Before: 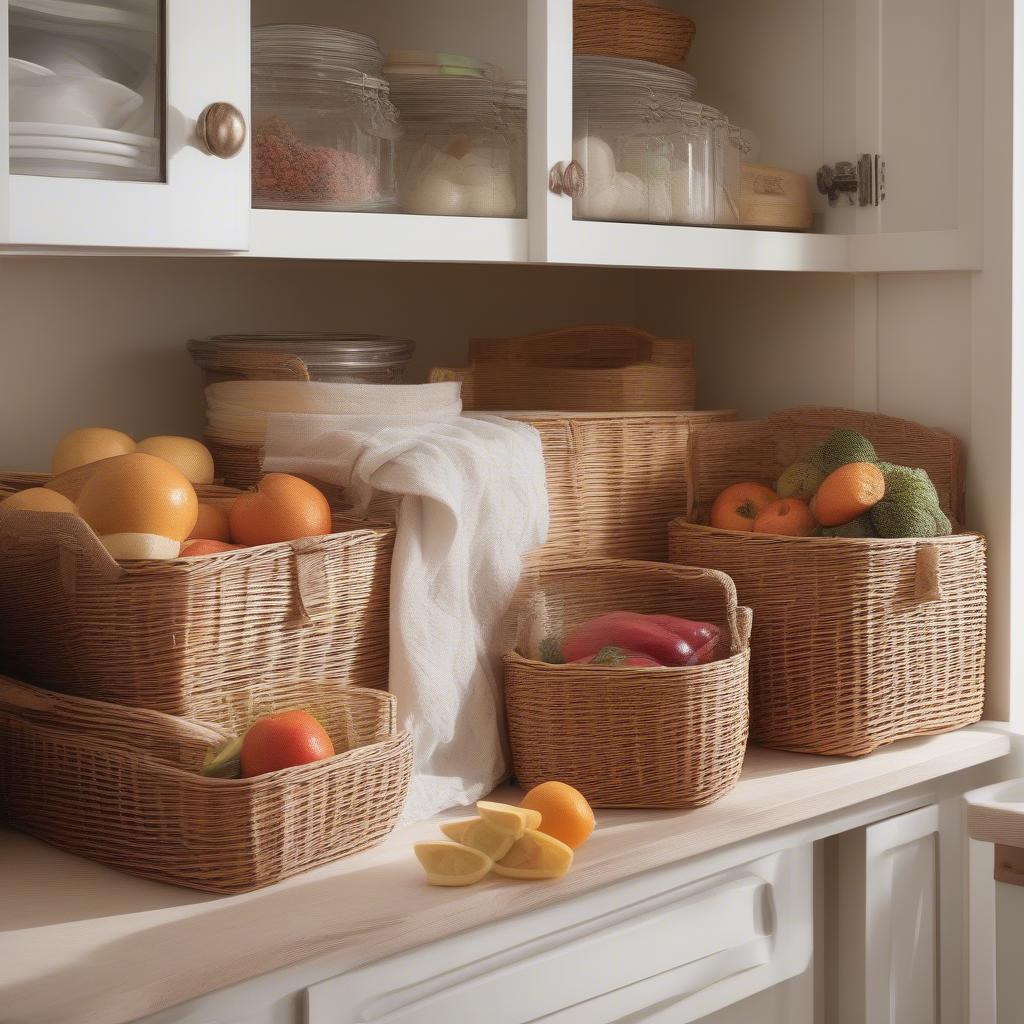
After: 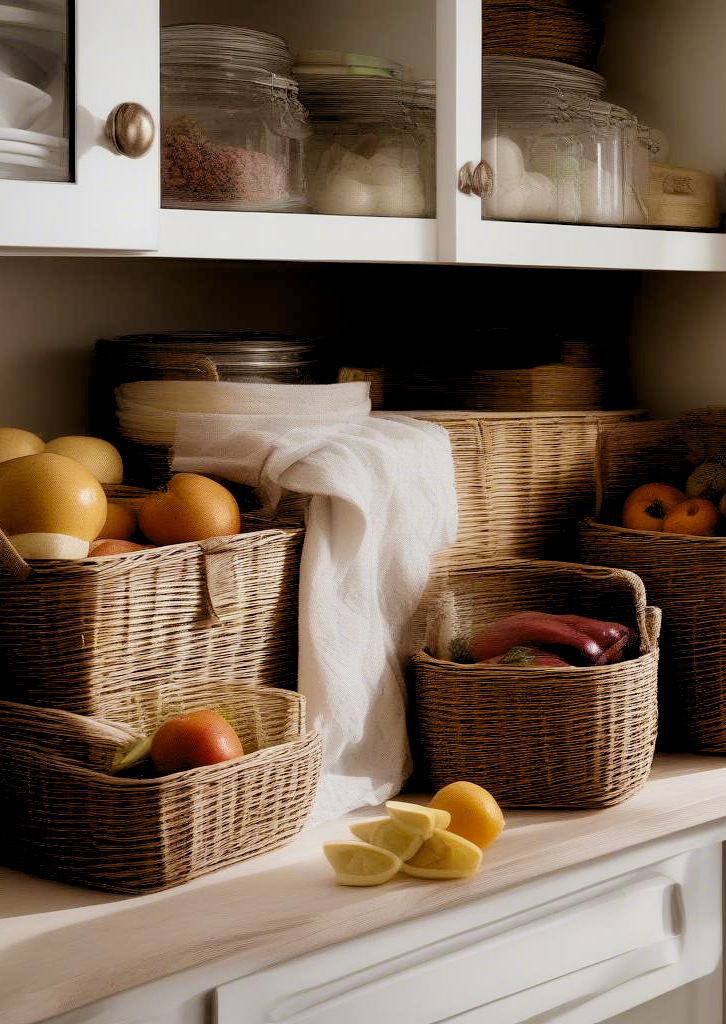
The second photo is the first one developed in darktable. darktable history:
crop and rotate: left 8.926%, right 20.096%
velvia: on, module defaults
levels: levels [0.129, 0.519, 0.867]
filmic rgb: black relative exposure -4.57 EV, white relative exposure 4.81 EV, threshold 3.06 EV, hardness 2.34, latitude 36.65%, contrast 1.044, highlights saturation mix 1.38%, shadows ↔ highlights balance 1.3%, add noise in highlights 0.002, preserve chrominance no, color science v3 (2019), use custom middle-gray values true, contrast in highlights soft, enable highlight reconstruction true
exposure: black level correction 0.009, exposure 0.017 EV, compensate exposure bias true, compensate highlight preservation false
